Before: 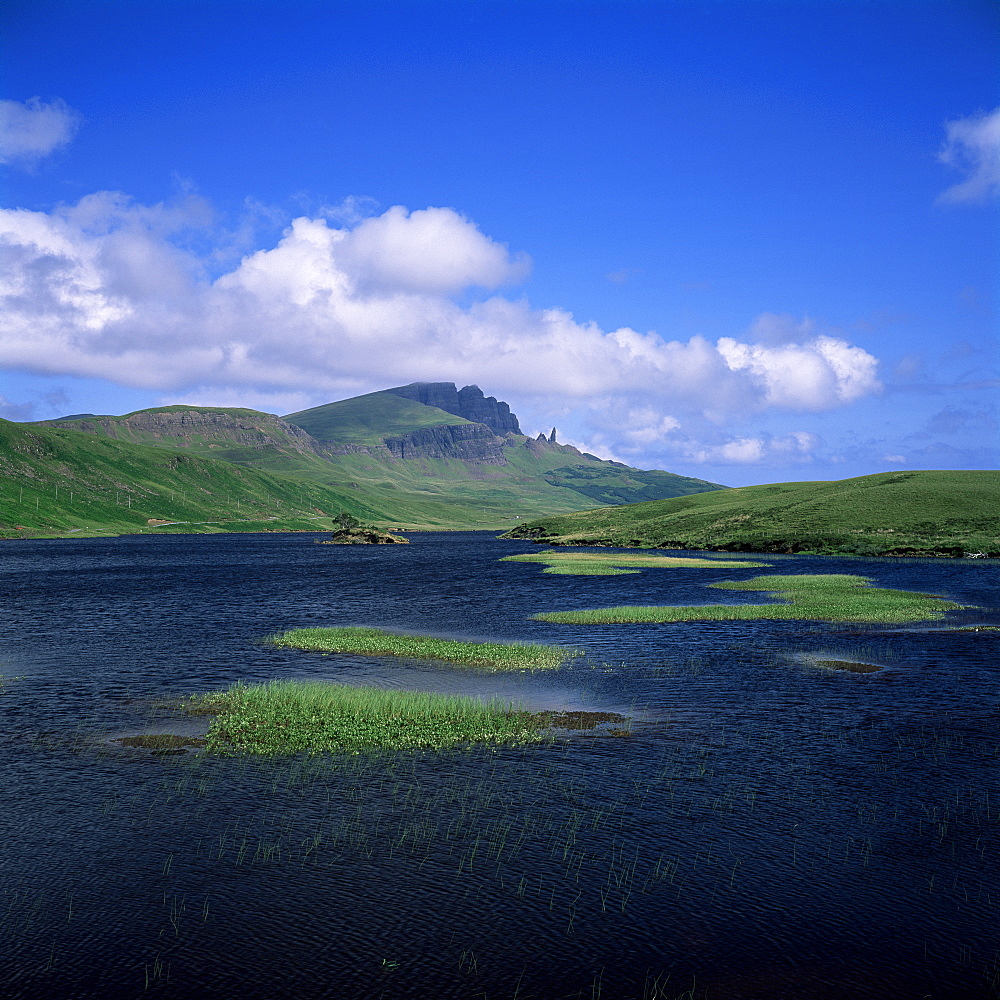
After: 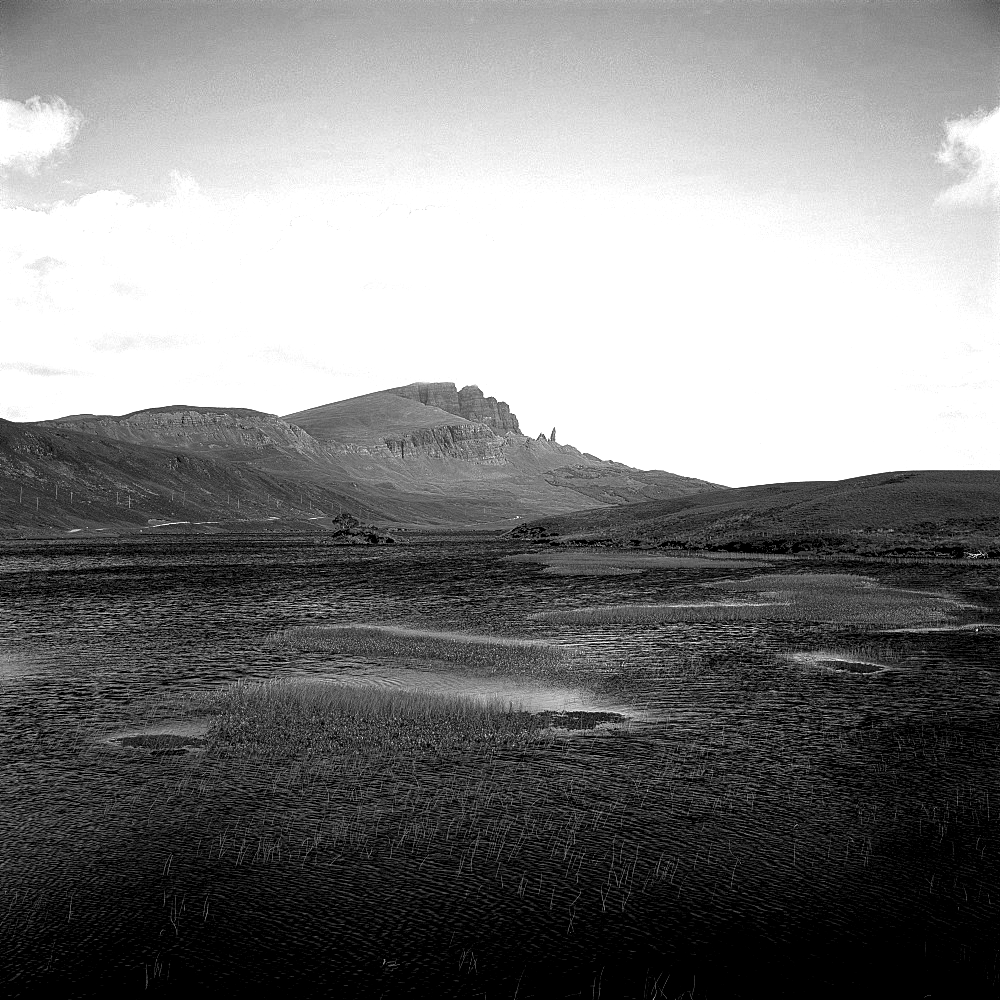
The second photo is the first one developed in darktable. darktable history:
color zones: curves: ch0 [(0.287, 0.048) (0.493, 0.484) (0.737, 0.816)]; ch1 [(0, 0) (0.143, 0) (0.286, 0) (0.429, 0) (0.571, 0) (0.714, 0) (0.857, 0)]
local contrast: detail 139%
